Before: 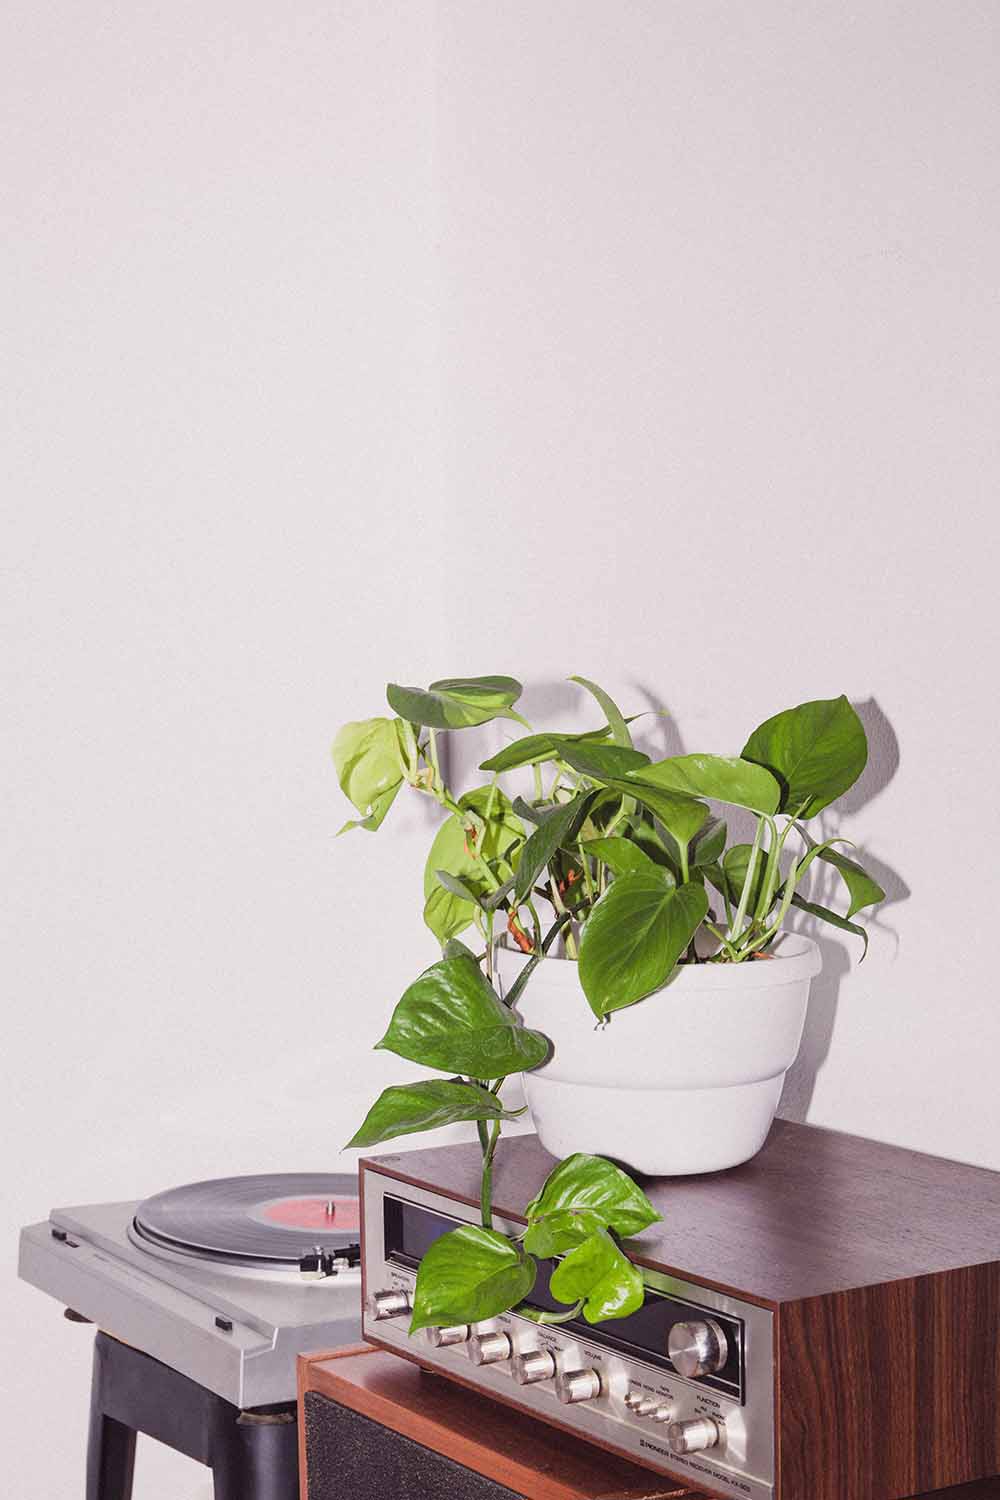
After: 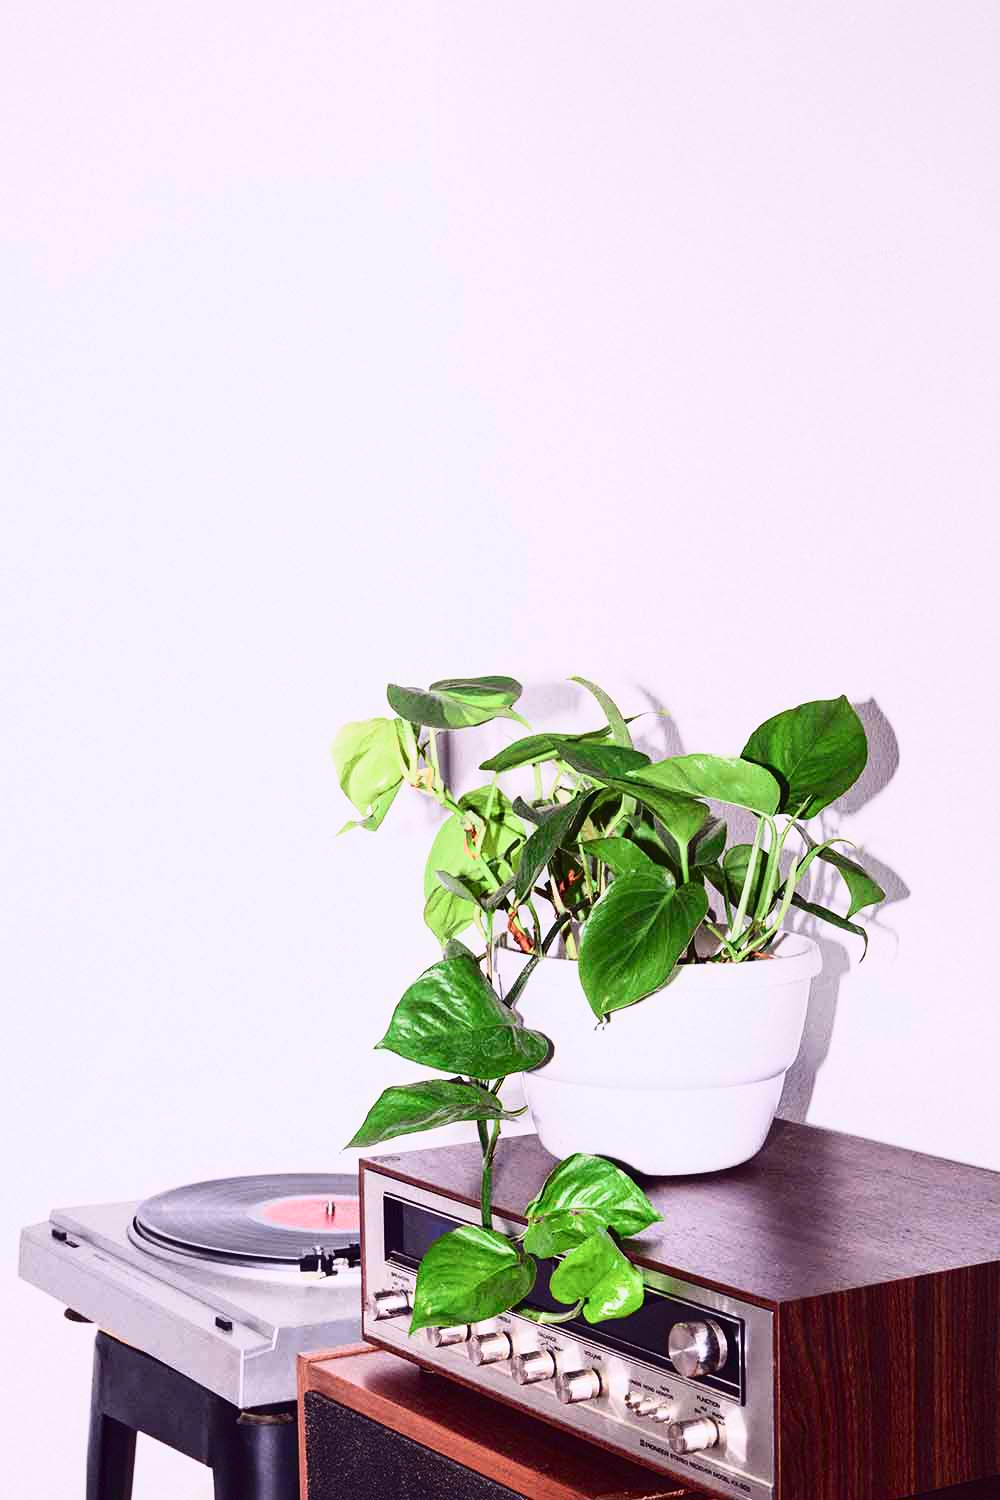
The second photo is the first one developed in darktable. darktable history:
tone curve: curves: ch0 [(0, 0) (0.236, 0.124) (0.373, 0.304) (0.542, 0.593) (0.737, 0.873) (1, 1)]; ch1 [(0, 0) (0.399, 0.328) (0.488, 0.484) (0.598, 0.624) (1, 1)]; ch2 [(0, 0) (0.448, 0.405) (0.523, 0.511) (0.592, 0.59) (1, 1)], color space Lab, independent channels
